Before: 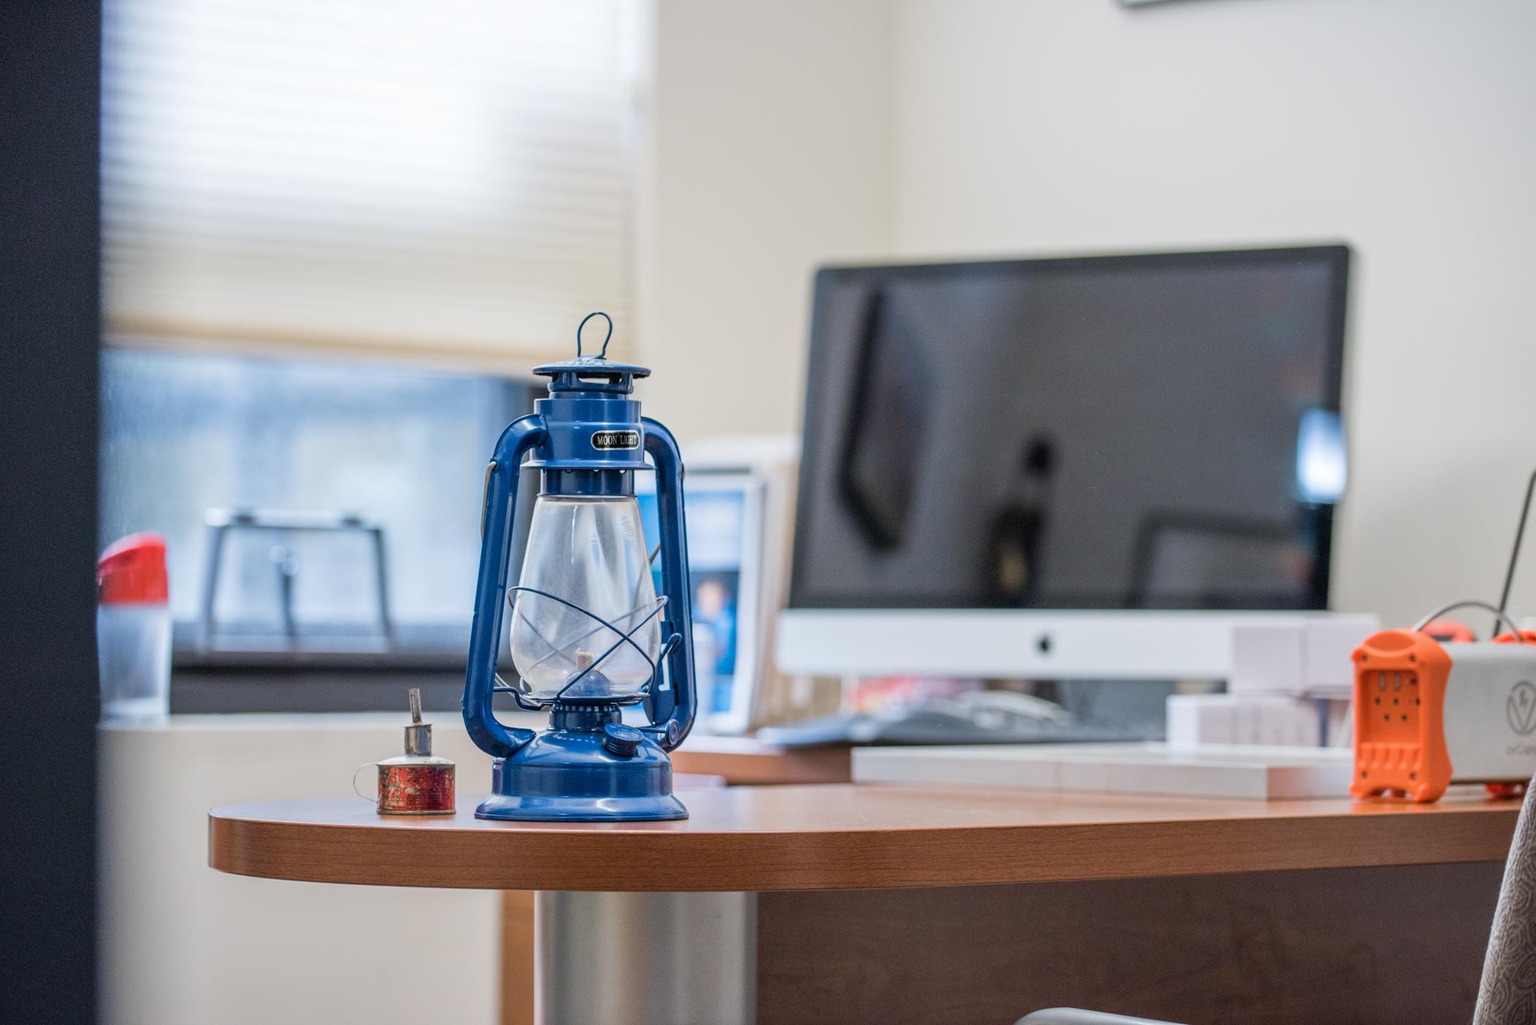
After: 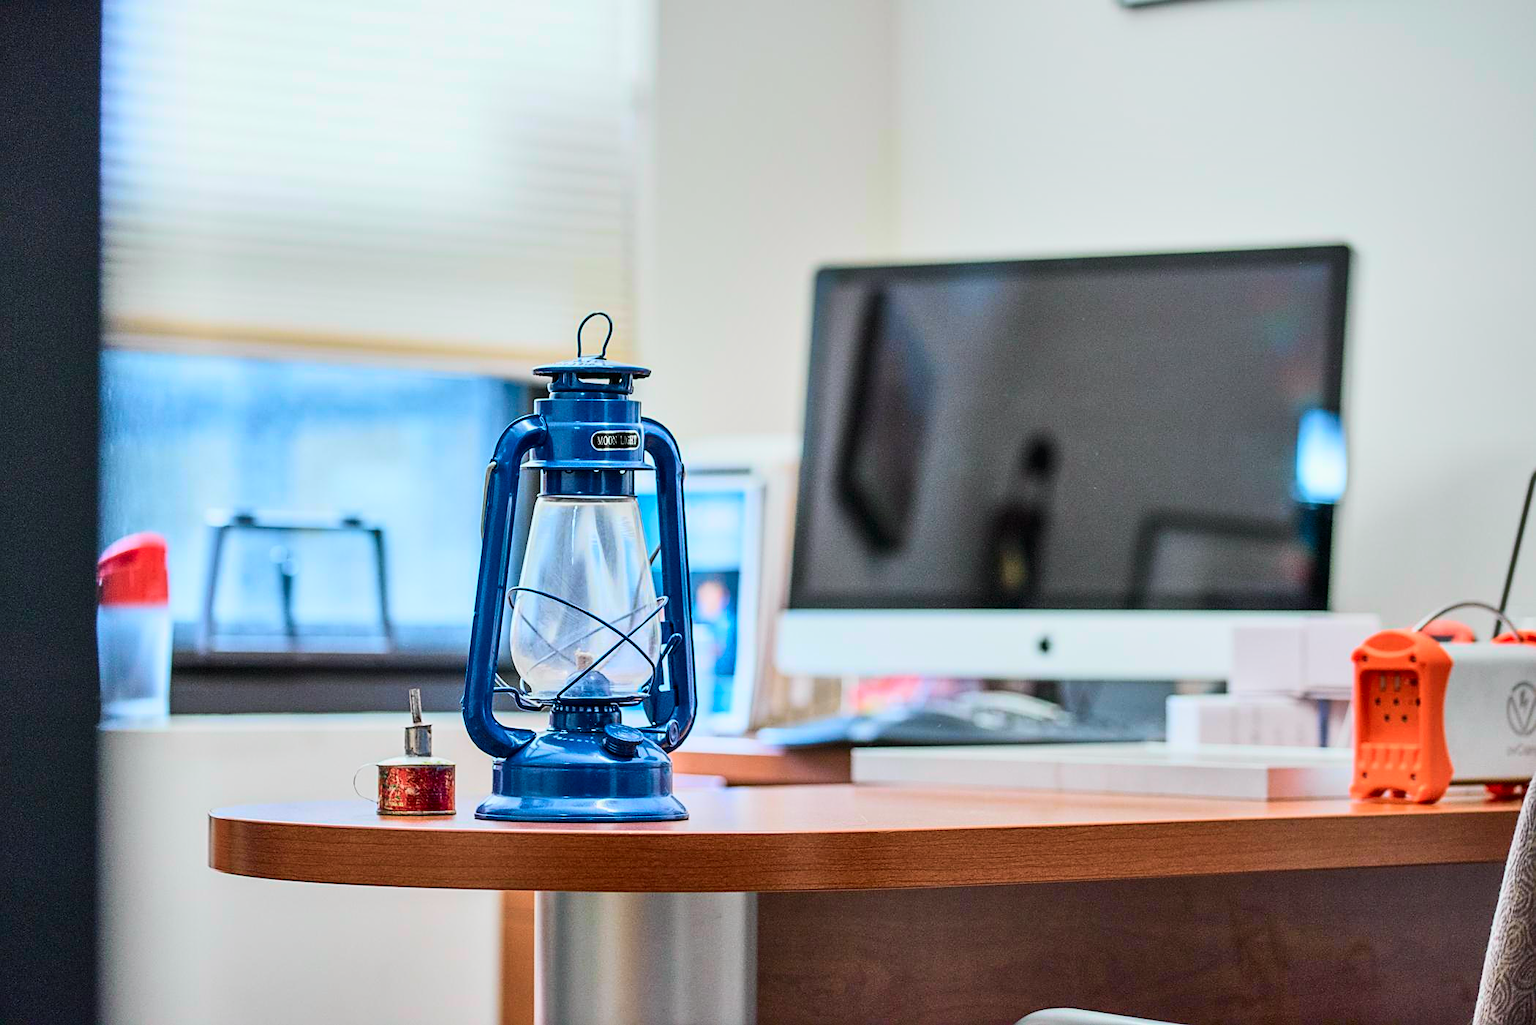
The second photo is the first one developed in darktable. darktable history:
shadows and highlights: shadows 53, soften with gaussian
rgb levels: preserve colors max RGB
sharpen: on, module defaults
tone curve: curves: ch0 [(0, 0.003) (0.044, 0.025) (0.12, 0.089) (0.197, 0.168) (0.281, 0.273) (0.468, 0.548) (0.583, 0.691) (0.701, 0.815) (0.86, 0.922) (1, 0.982)]; ch1 [(0, 0) (0.232, 0.214) (0.404, 0.376) (0.461, 0.425) (0.493, 0.481) (0.501, 0.5) (0.517, 0.524) (0.55, 0.585) (0.598, 0.651) (0.671, 0.735) (0.796, 0.85) (1, 1)]; ch2 [(0, 0) (0.249, 0.216) (0.357, 0.317) (0.448, 0.432) (0.478, 0.492) (0.498, 0.499) (0.517, 0.527) (0.537, 0.564) (0.569, 0.617) (0.61, 0.659) (0.706, 0.75) (0.808, 0.809) (0.991, 0.968)], color space Lab, independent channels, preserve colors none
color balance rgb: global vibrance 6.81%, saturation formula JzAzBz (2021)
levels: levels [0, 0.51, 1]
white balance: red 0.982, blue 1.018
